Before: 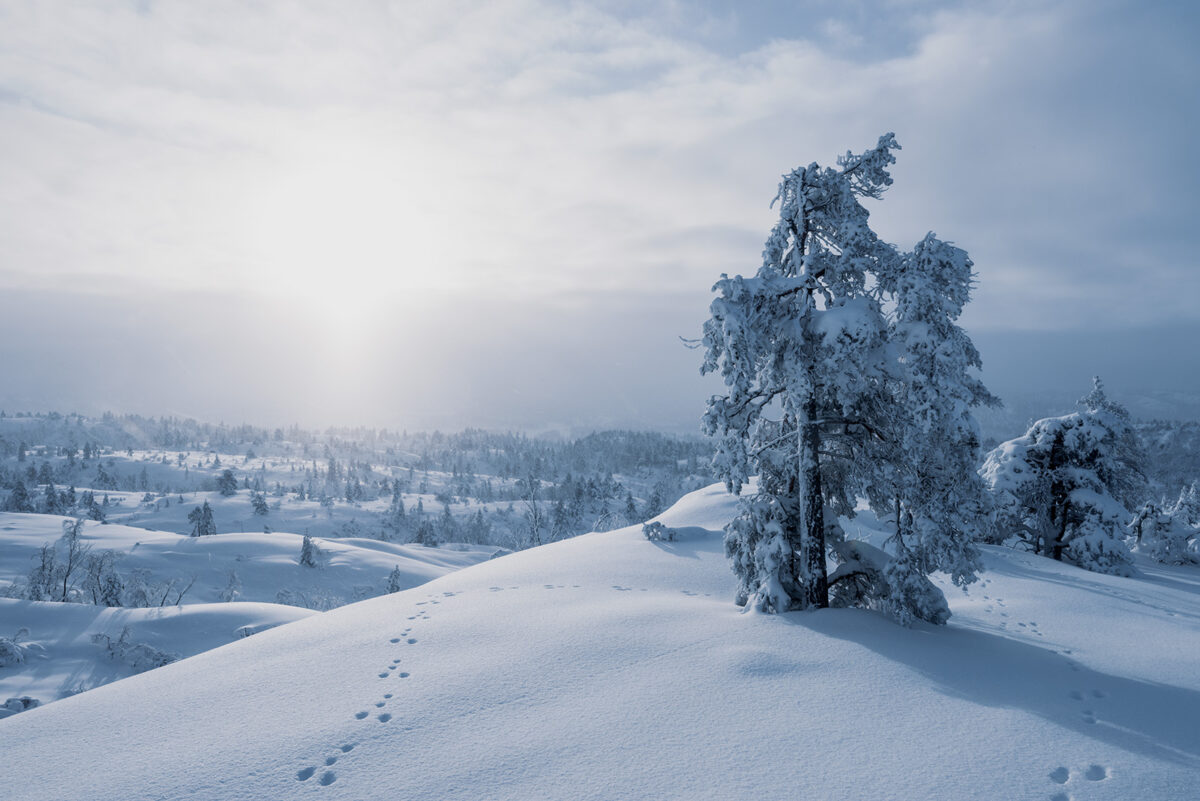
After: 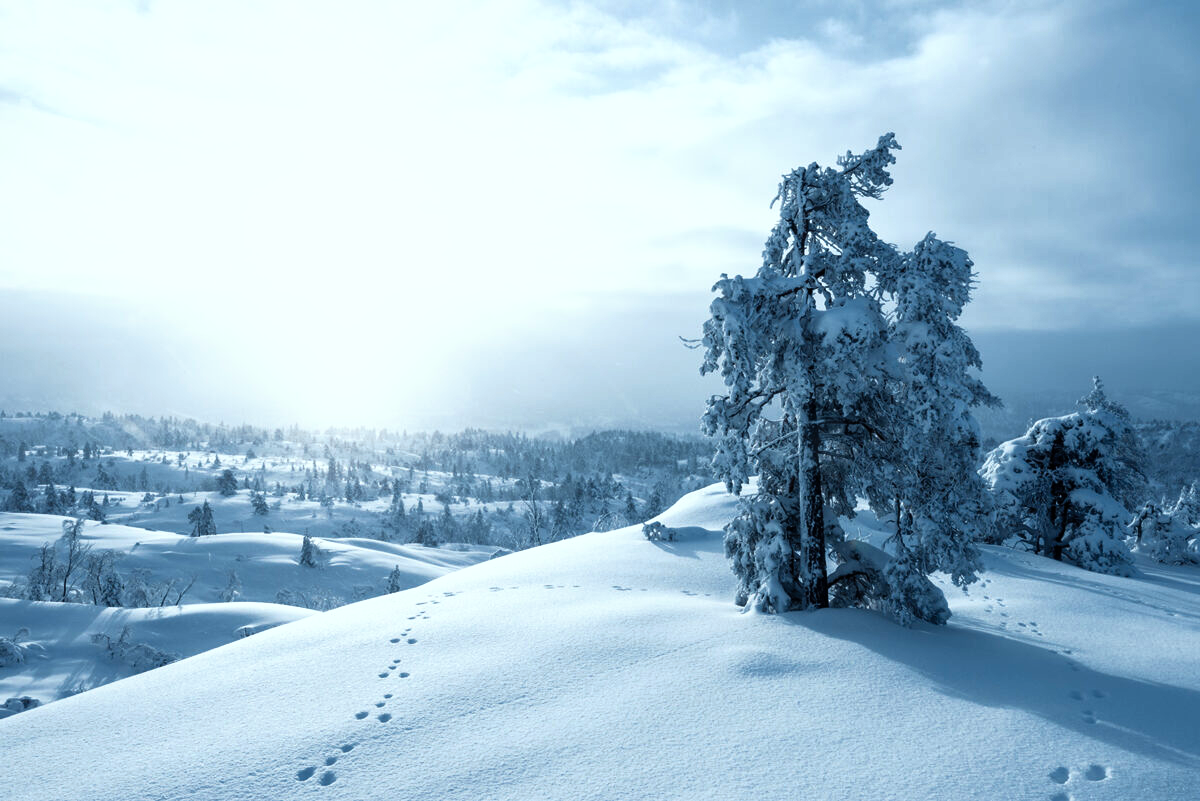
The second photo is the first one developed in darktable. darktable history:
levels: levels [0, 0.492, 0.984]
tone curve: curves: ch0 [(0, 0) (0.003, 0.002) (0.011, 0.006) (0.025, 0.014) (0.044, 0.025) (0.069, 0.039) (0.1, 0.056) (0.136, 0.086) (0.177, 0.129) (0.224, 0.183) (0.277, 0.247) (0.335, 0.318) (0.399, 0.395) (0.468, 0.48) (0.543, 0.571) (0.623, 0.668) (0.709, 0.773) (0.801, 0.873) (0.898, 0.978) (1, 1)], preserve colors none
rgb levels: preserve colors max RGB
color correction: highlights a* -6.69, highlights b* 0.49
white balance: emerald 1
base curve: curves: ch0 [(0, 0) (0.257, 0.25) (0.482, 0.586) (0.757, 0.871) (1, 1)]
